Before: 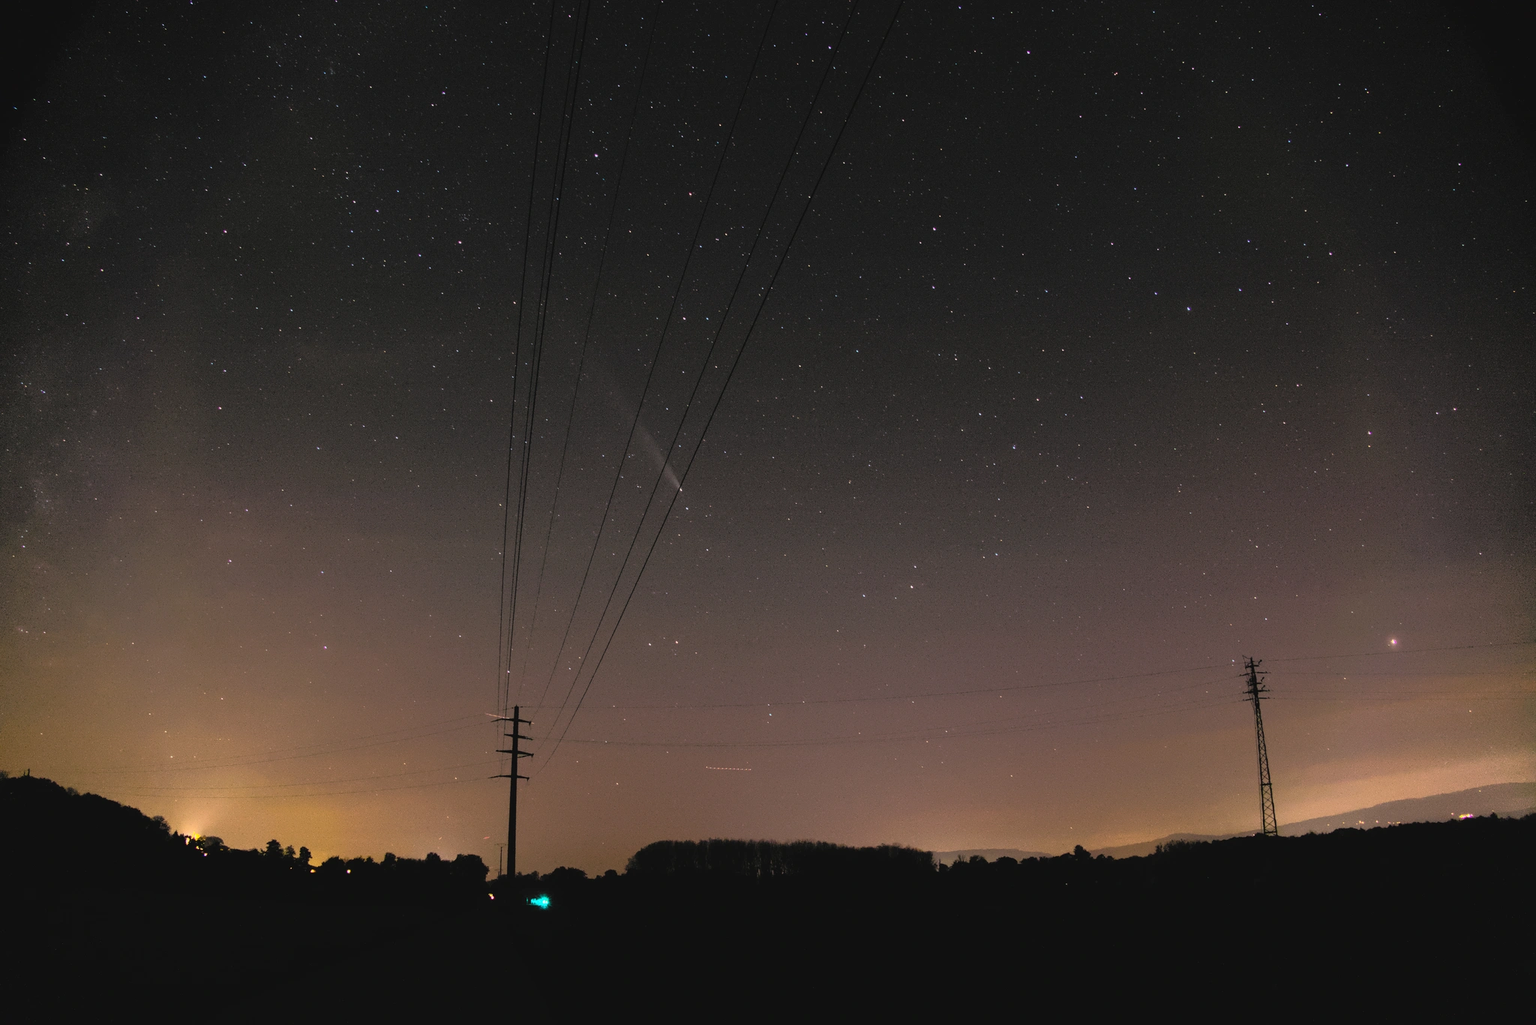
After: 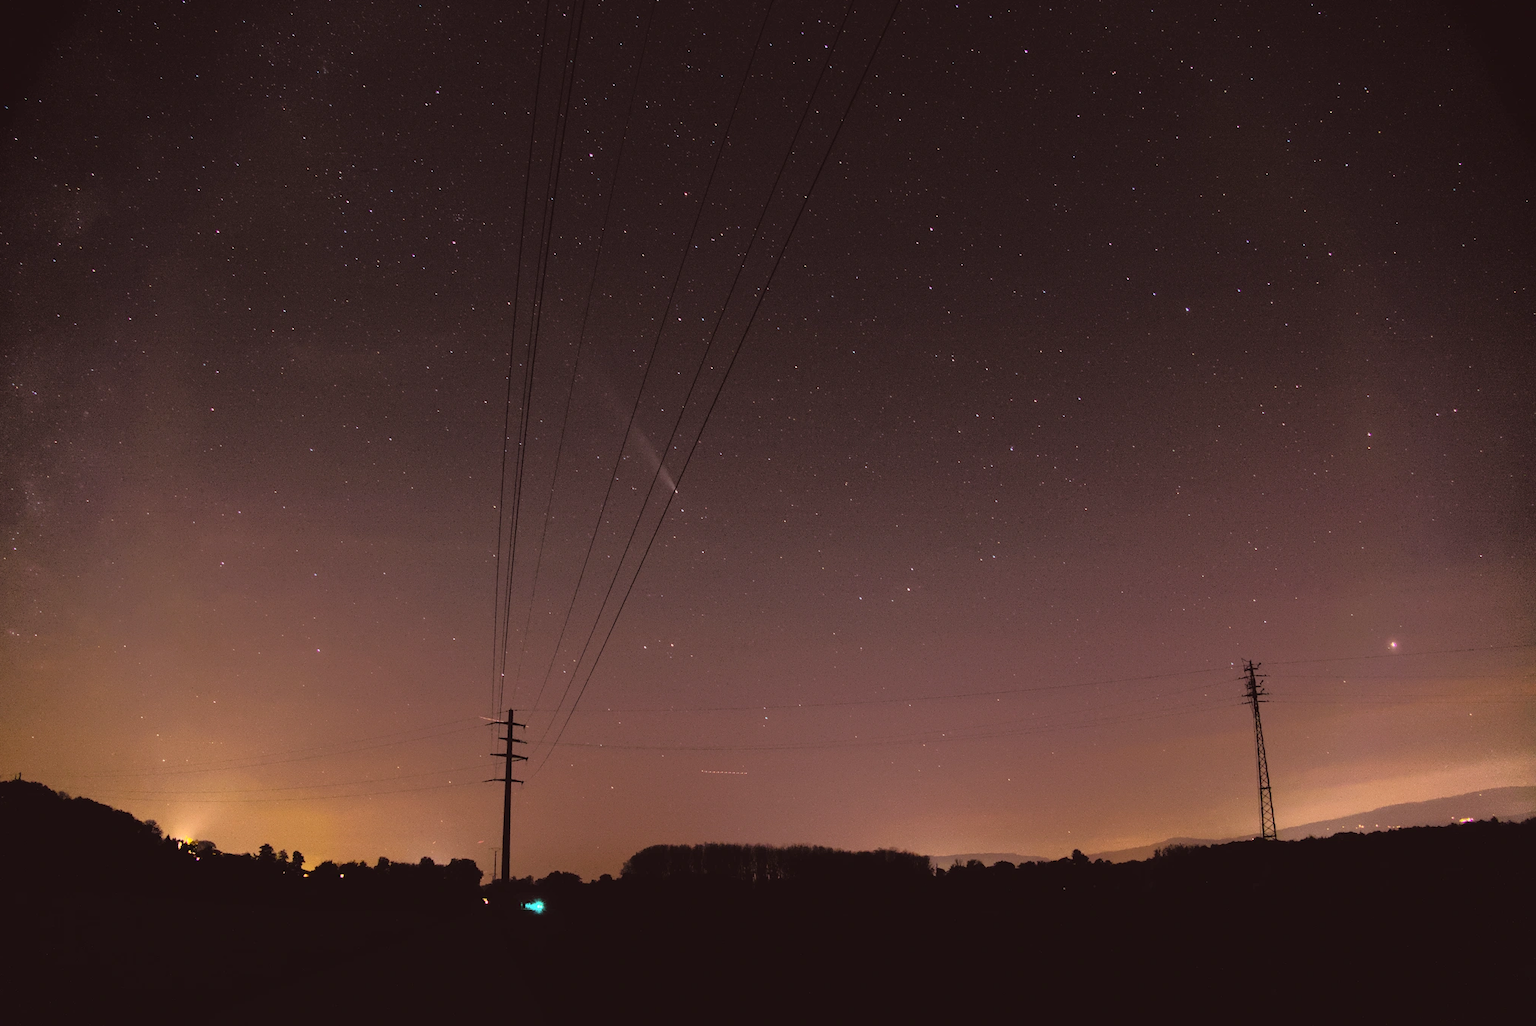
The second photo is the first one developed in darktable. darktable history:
crop and rotate: left 0.614%, top 0.179%, bottom 0.309%
rgb levels: mode RGB, independent channels, levels [[0, 0.474, 1], [0, 0.5, 1], [0, 0.5, 1]]
